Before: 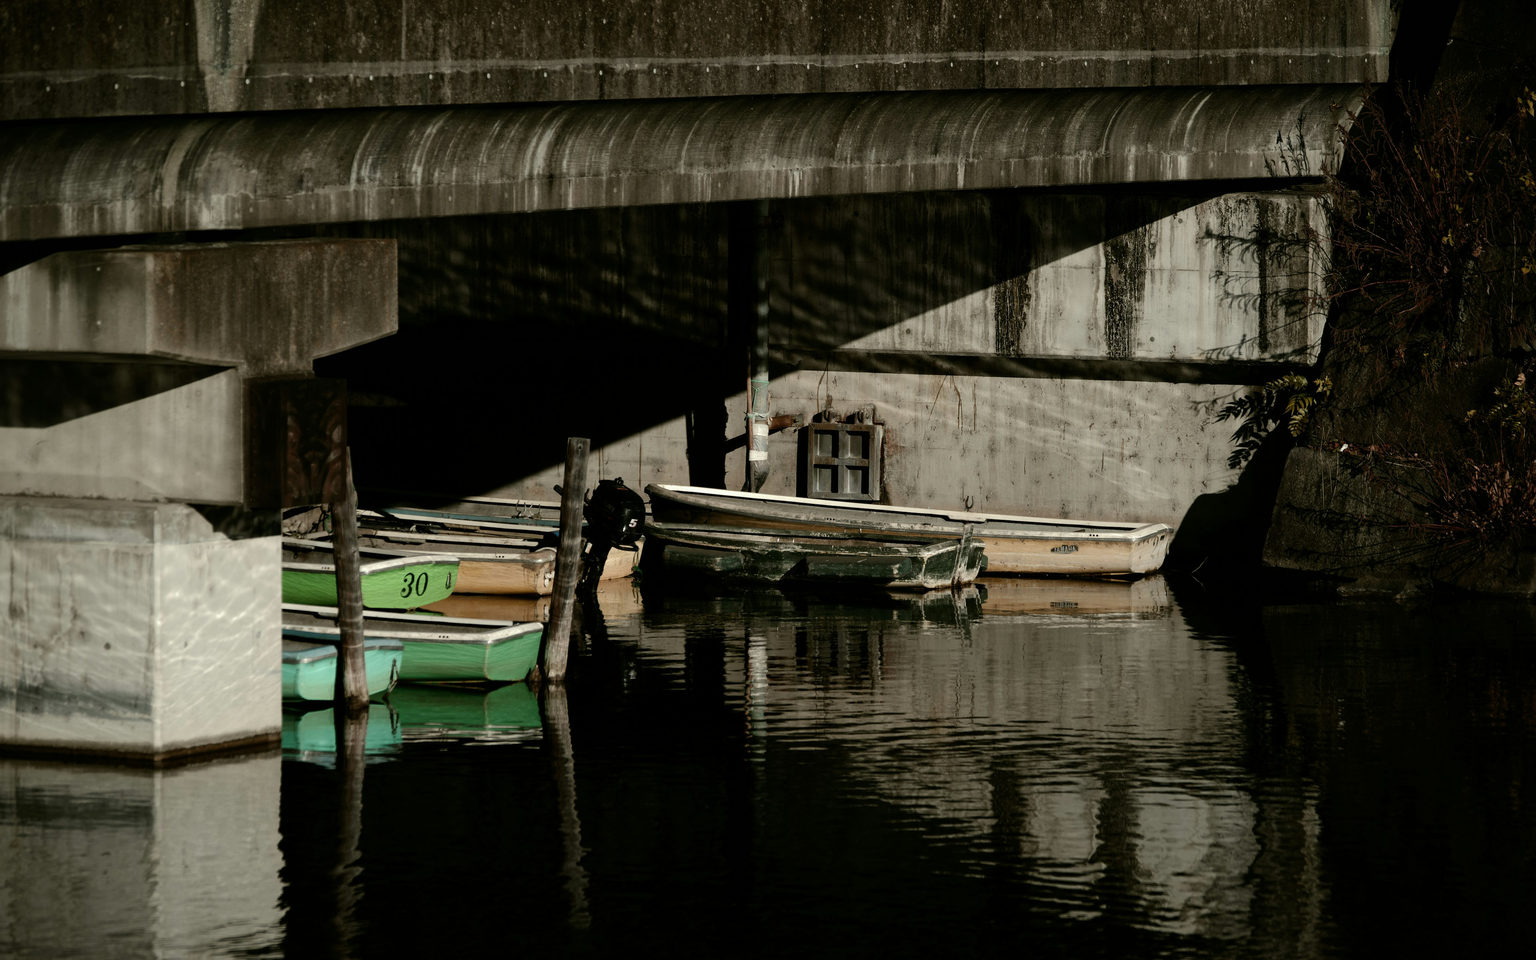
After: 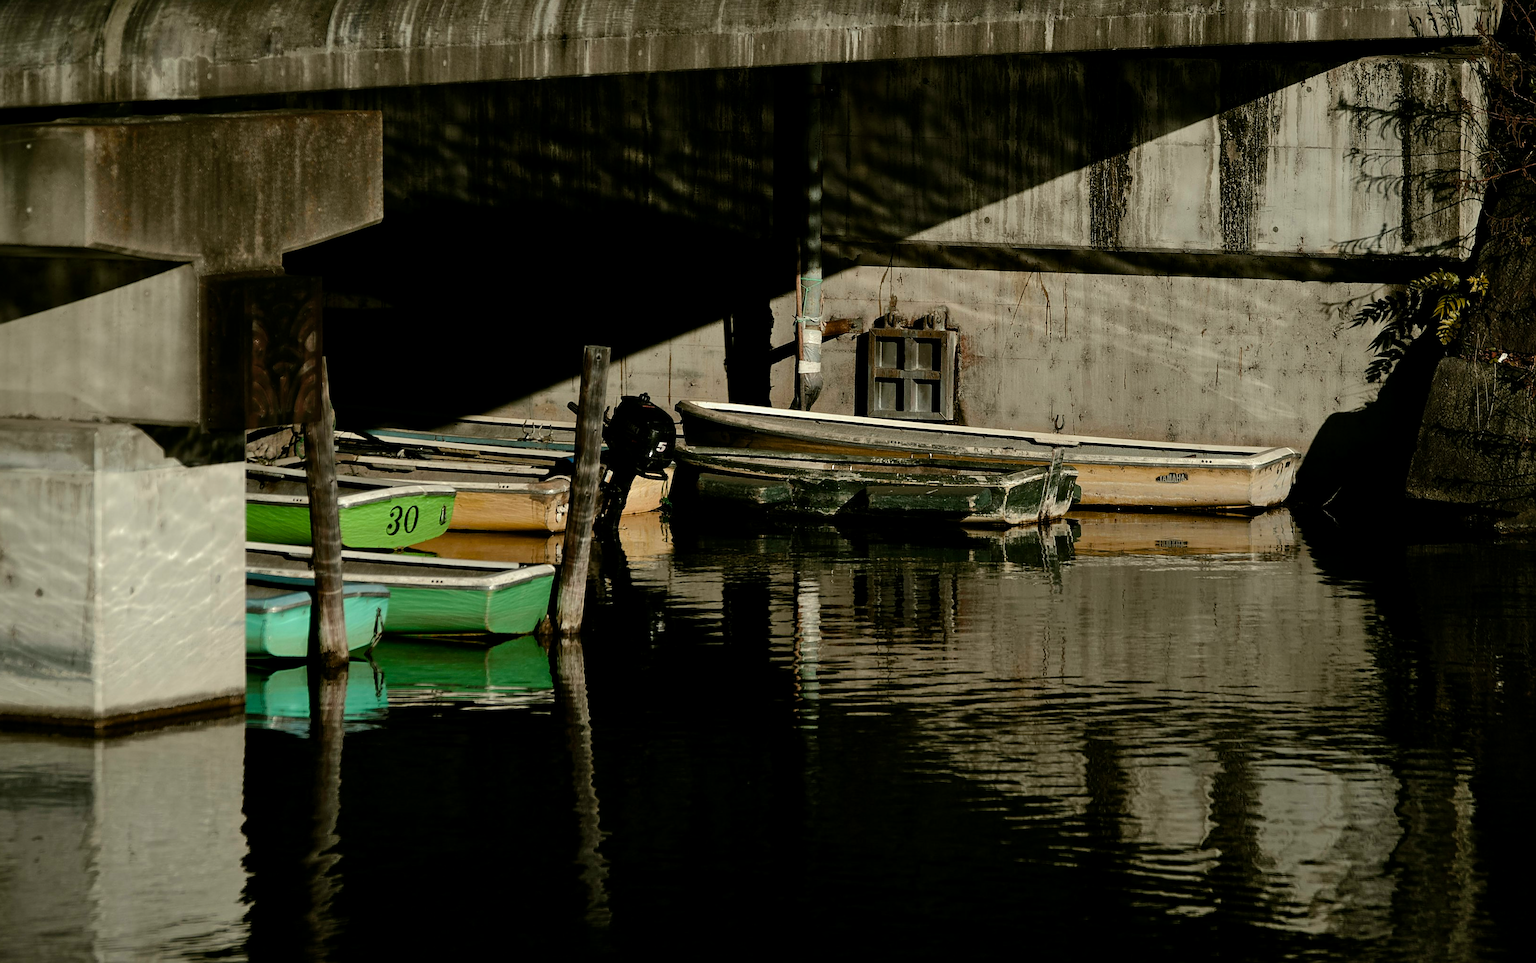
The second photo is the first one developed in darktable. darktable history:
exposure: black level correction 0.001, exposure -0.123 EV, compensate highlight preservation false
shadows and highlights: shadows 30.97, highlights 1.23, soften with gaussian
color correction: highlights b* -0.053
color balance rgb: linear chroma grading › global chroma 8.859%, perceptual saturation grading › global saturation 19.438%, global vibrance 20%
crop and rotate: left 4.846%, top 15.191%, right 10.646%
sharpen: on, module defaults
